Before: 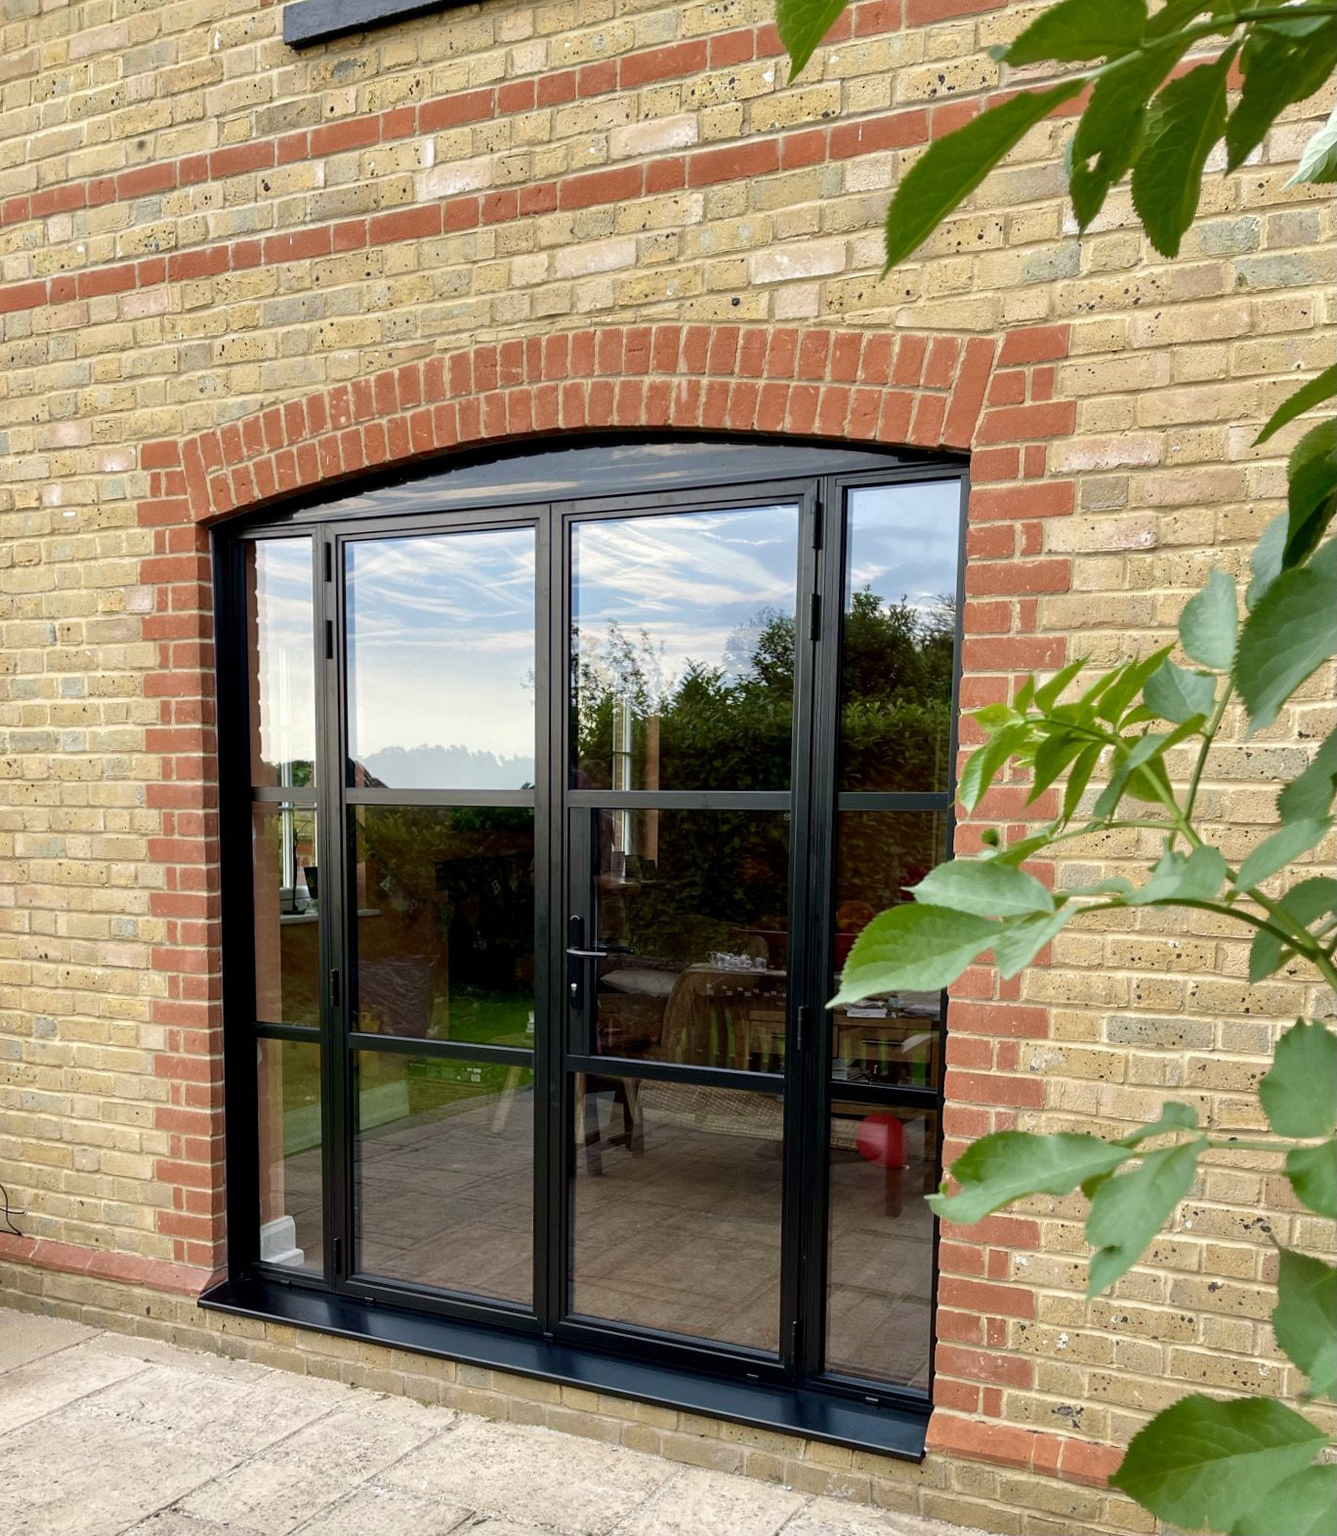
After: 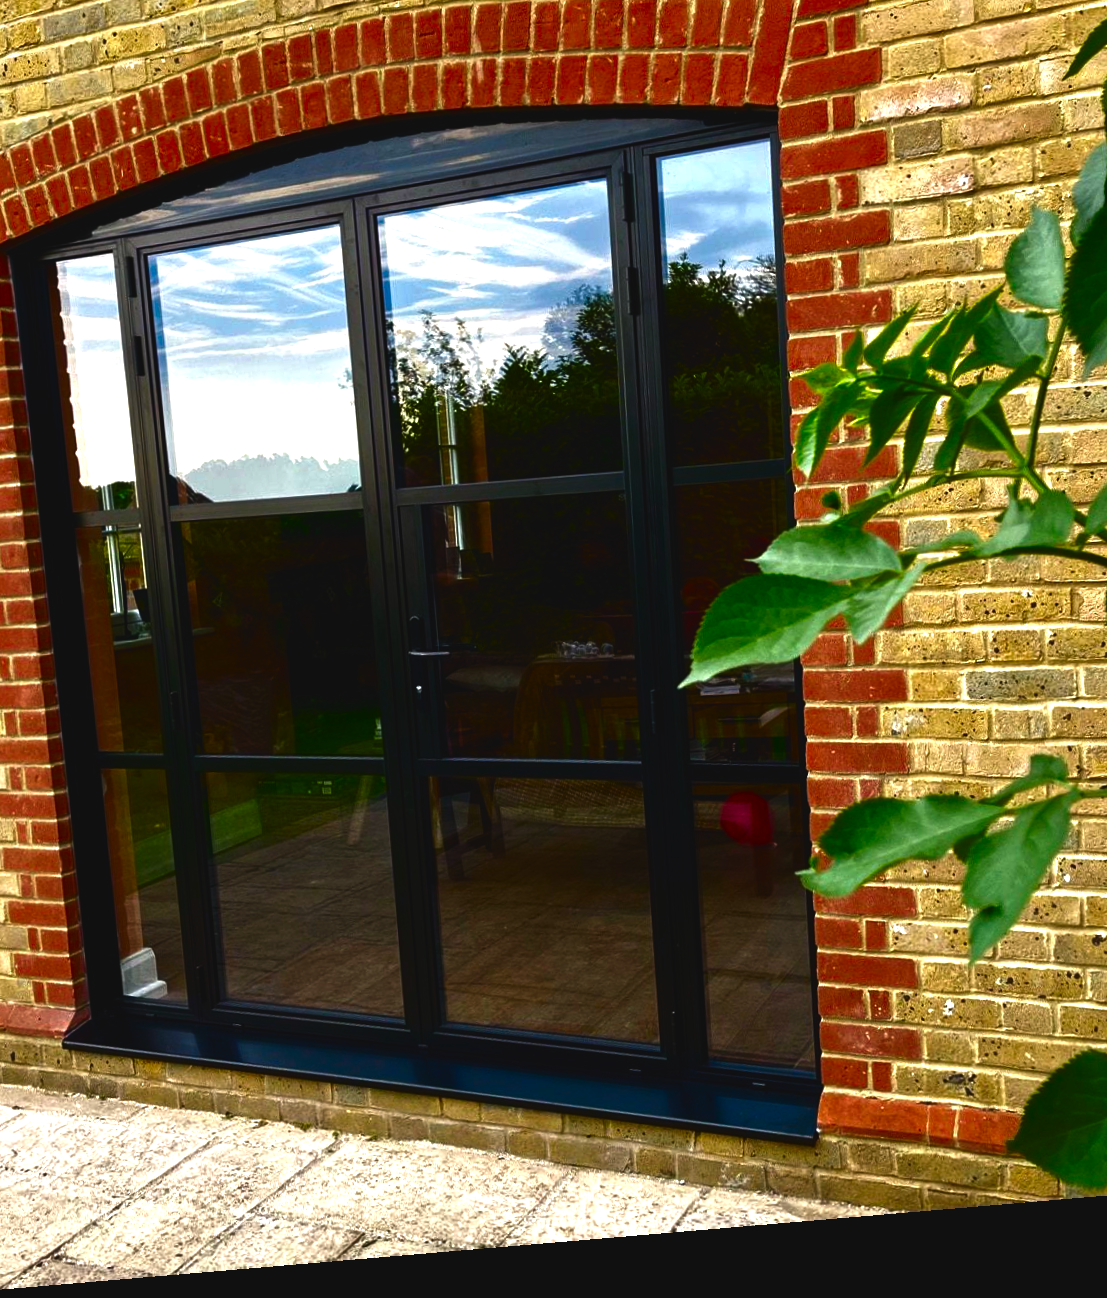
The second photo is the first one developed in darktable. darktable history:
exposure: black level correction -0.071, exposure 0.5 EV, compensate highlight preservation false
contrast brightness saturation: brightness -1, saturation 1
crop: left 16.871%, top 22.857%, right 9.116%
rotate and perspective: rotation -4.86°, automatic cropping off
